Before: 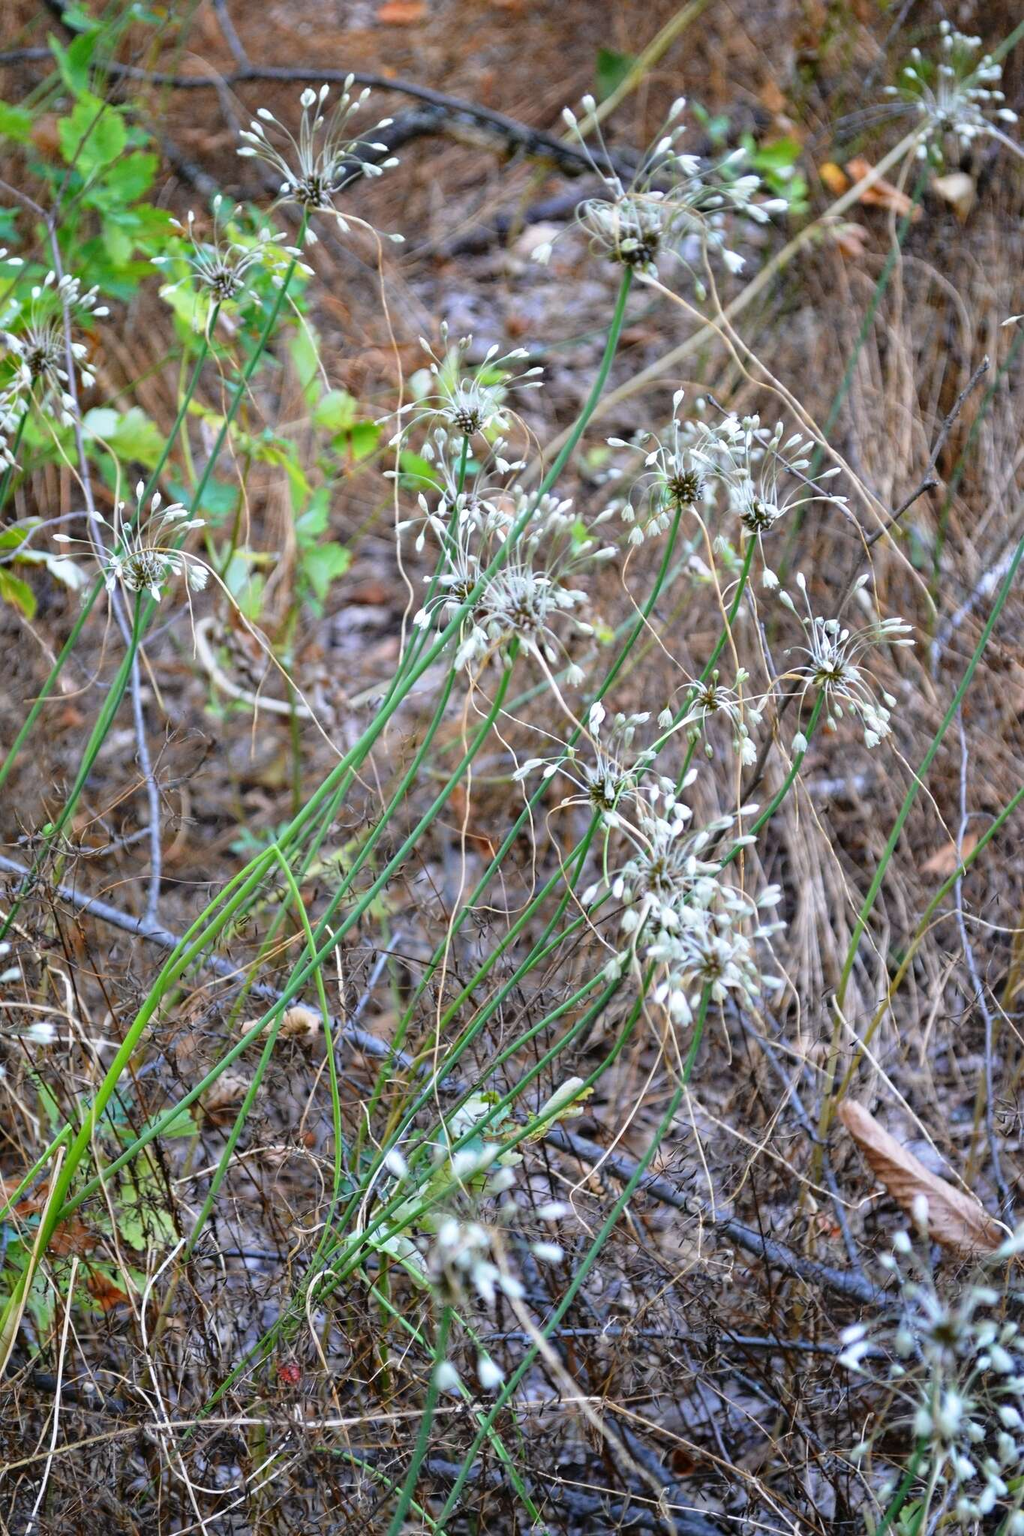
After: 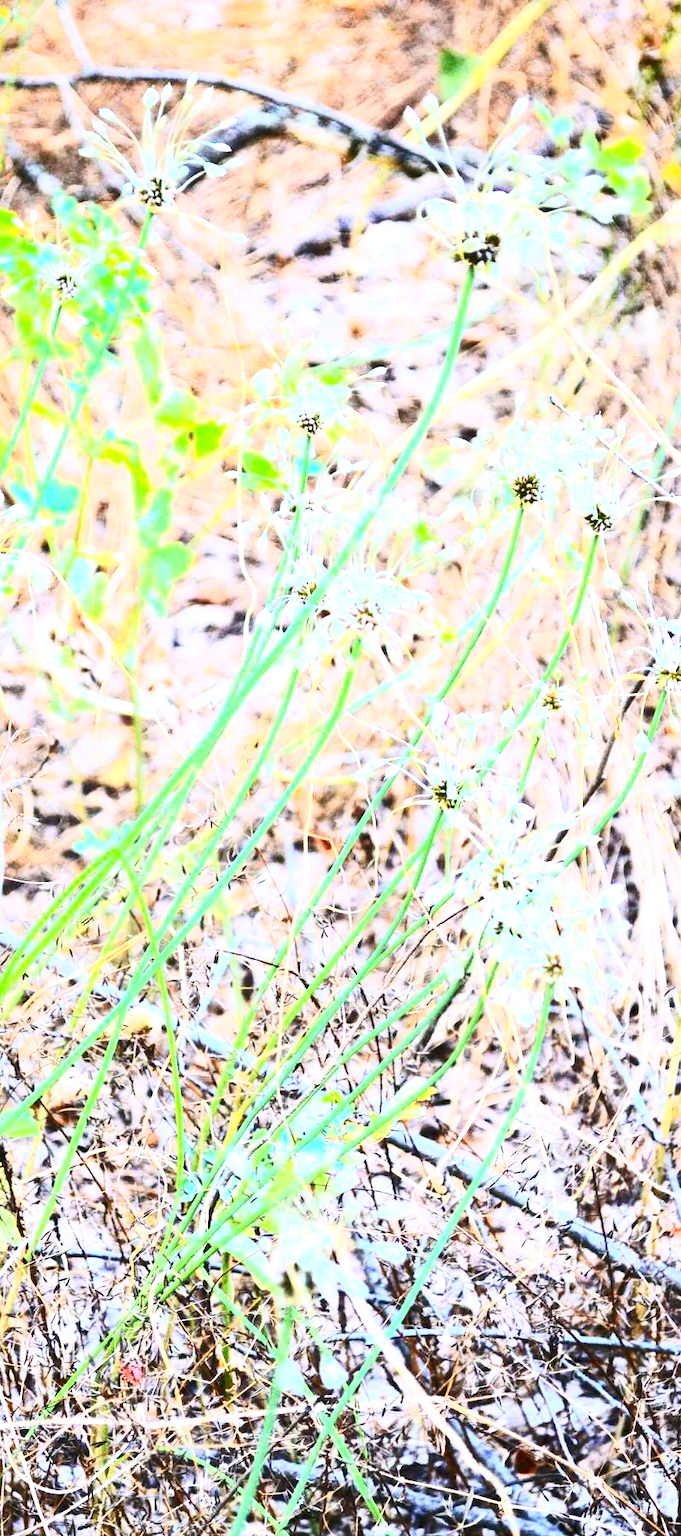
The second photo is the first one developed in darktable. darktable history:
exposure: black level correction 0, exposure 1.5 EV, compensate exposure bias true, compensate highlight preservation false
crop: left 15.419%, right 17.914%
contrast brightness saturation: contrast 0.62, brightness 0.34, saturation 0.14
color balance rgb: global vibrance 20%
